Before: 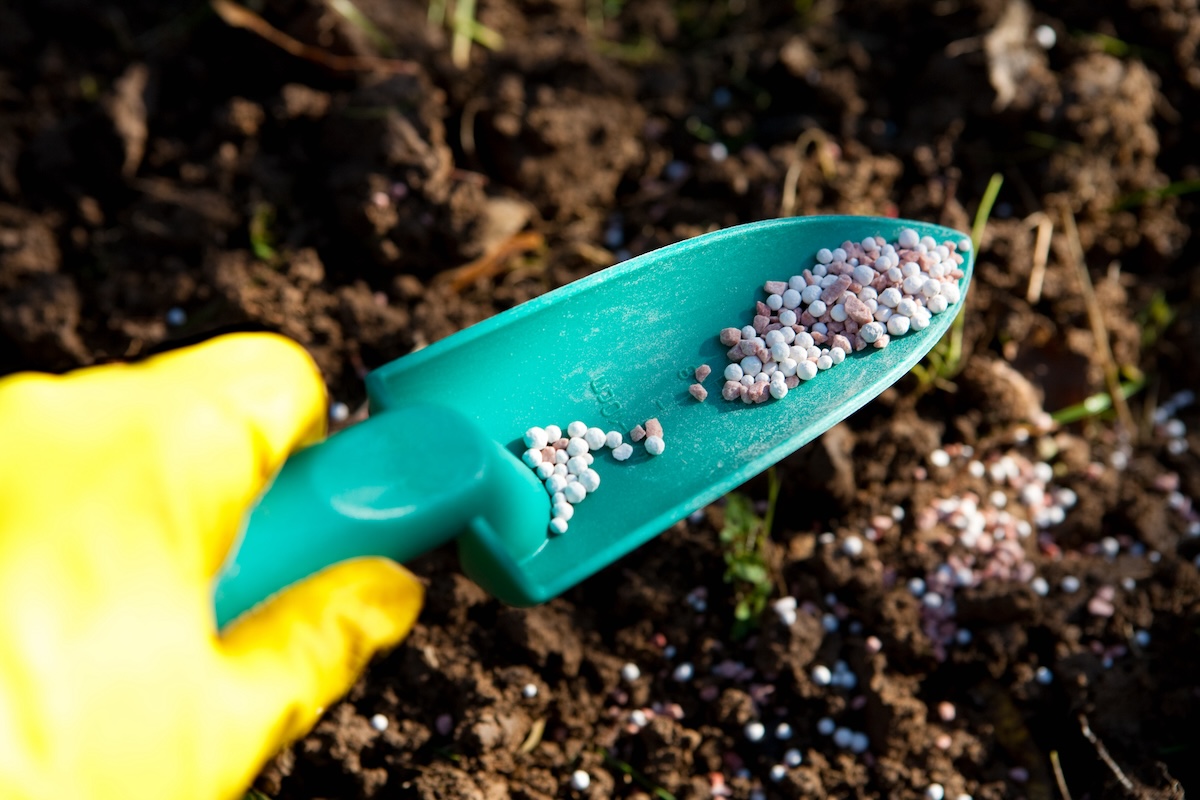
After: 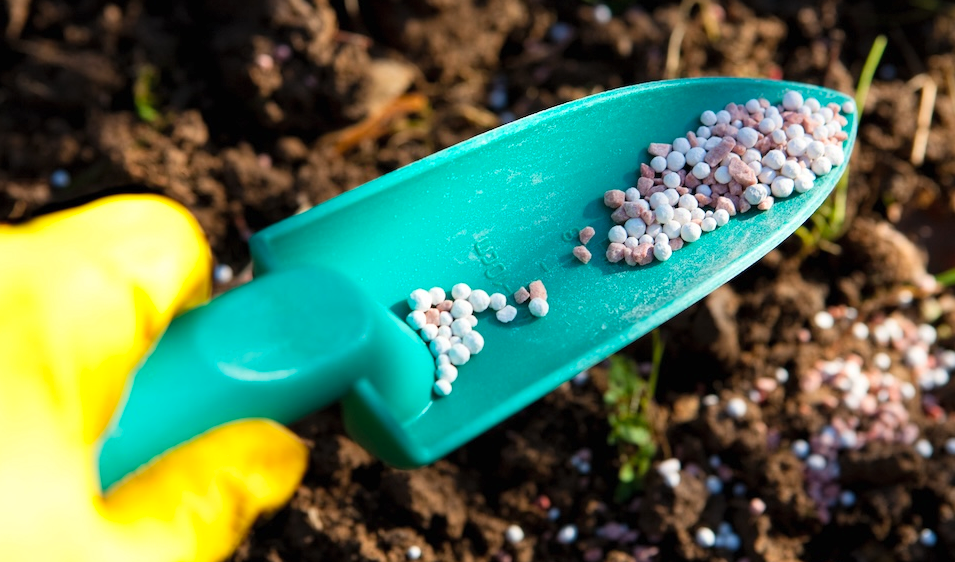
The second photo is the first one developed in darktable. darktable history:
crop: left 9.687%, top 17.352%, right 10.713%, bottom 12.358%
contrast brightness saturation: contrast 0.073, brightness 0.083, saturation 0.184
